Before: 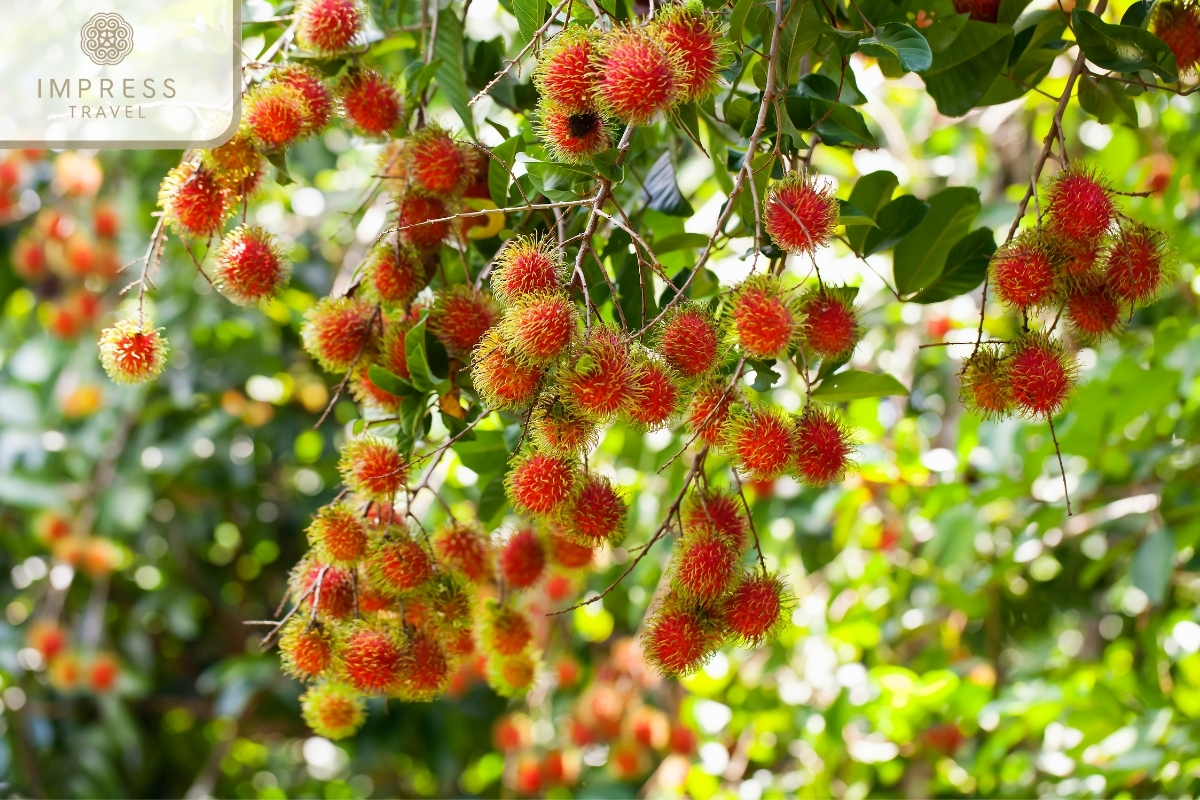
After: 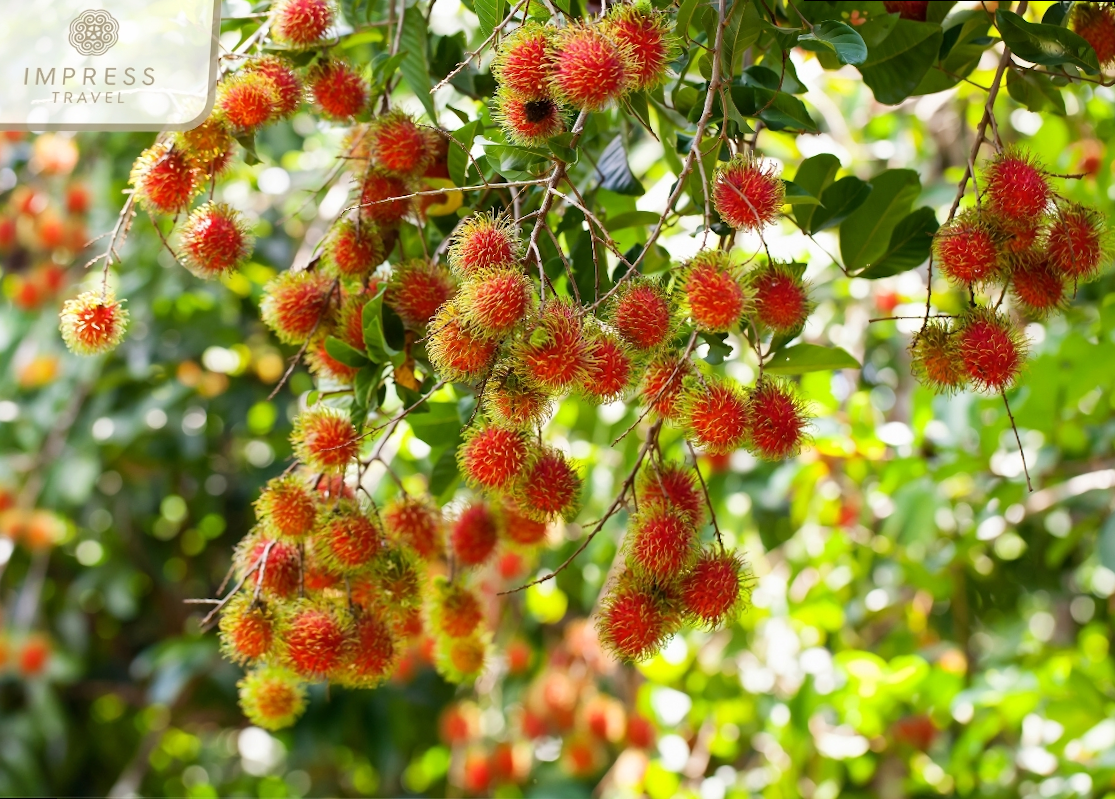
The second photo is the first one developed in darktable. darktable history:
rotate and perspective: rotation 0.215°, lens shift (vertical) -0.139, crop left 0.069, crop right 0.939, crop top 0.002, crop bottom 0.996
tone equalizer: on, module defaults
